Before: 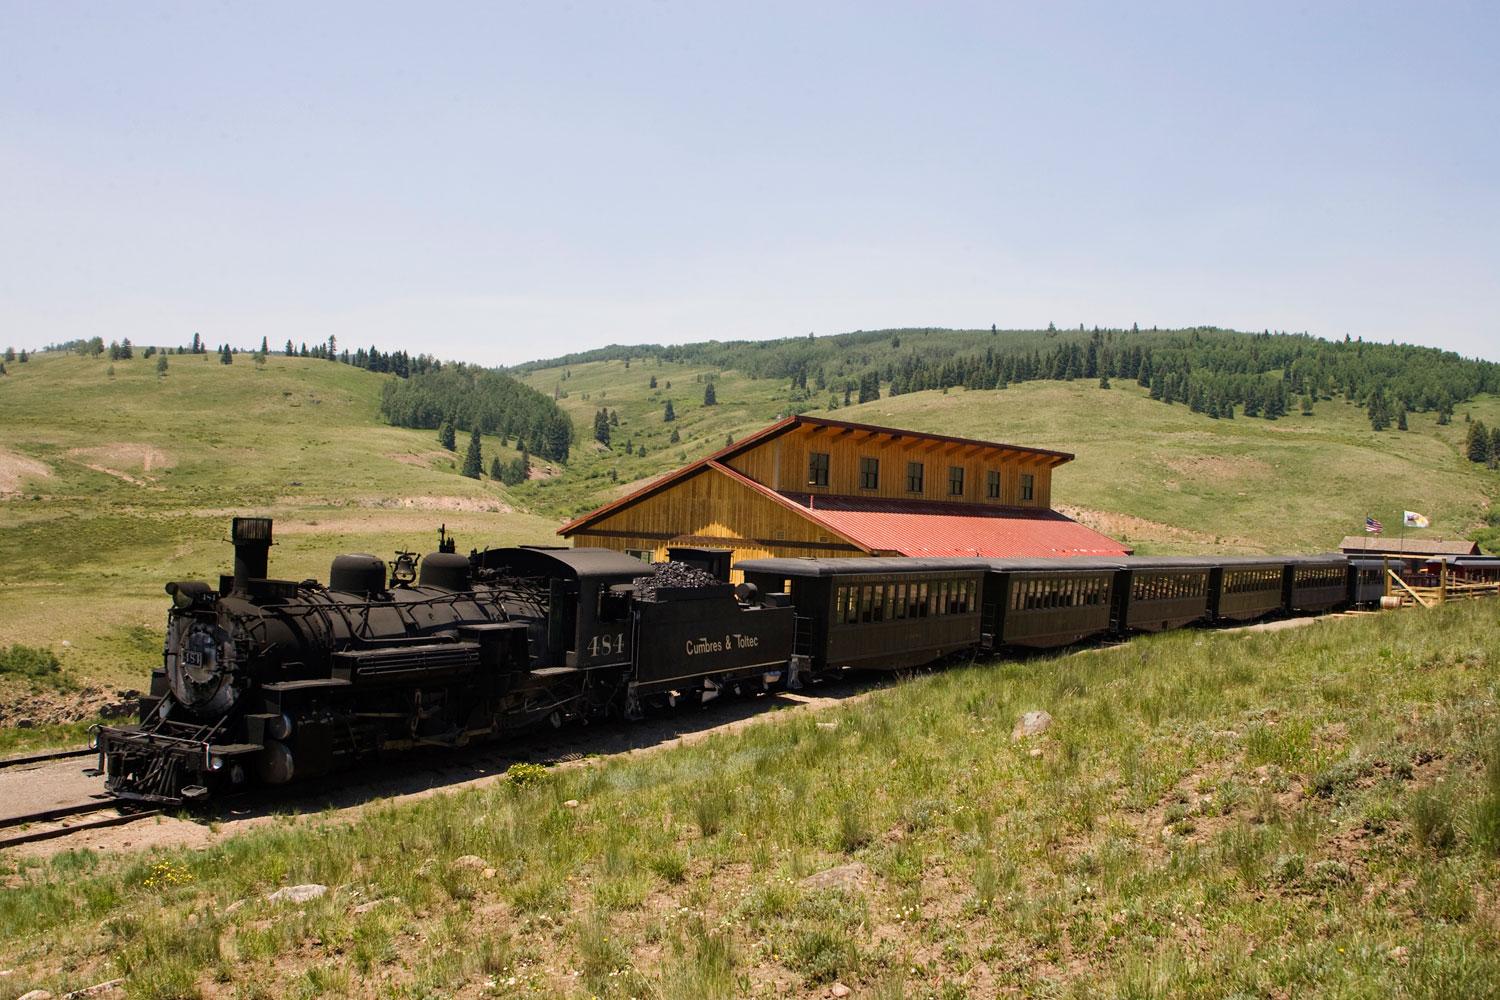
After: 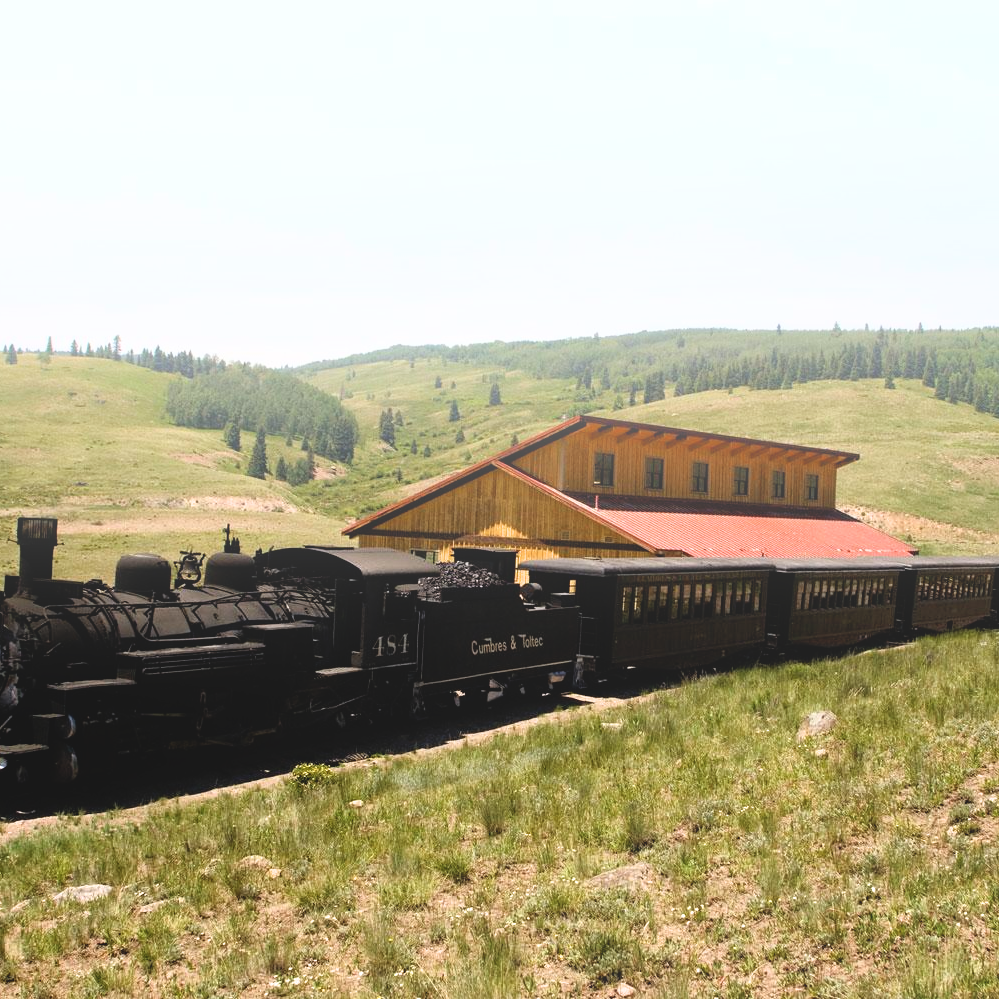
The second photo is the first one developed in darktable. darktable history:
filmic rgb: black relative exposure -9.08 EV, white relative exposure 2.3 EV, hardness 7.49
bloom: size 40%
crop and rotate: left 14.436%, right 18.898%
